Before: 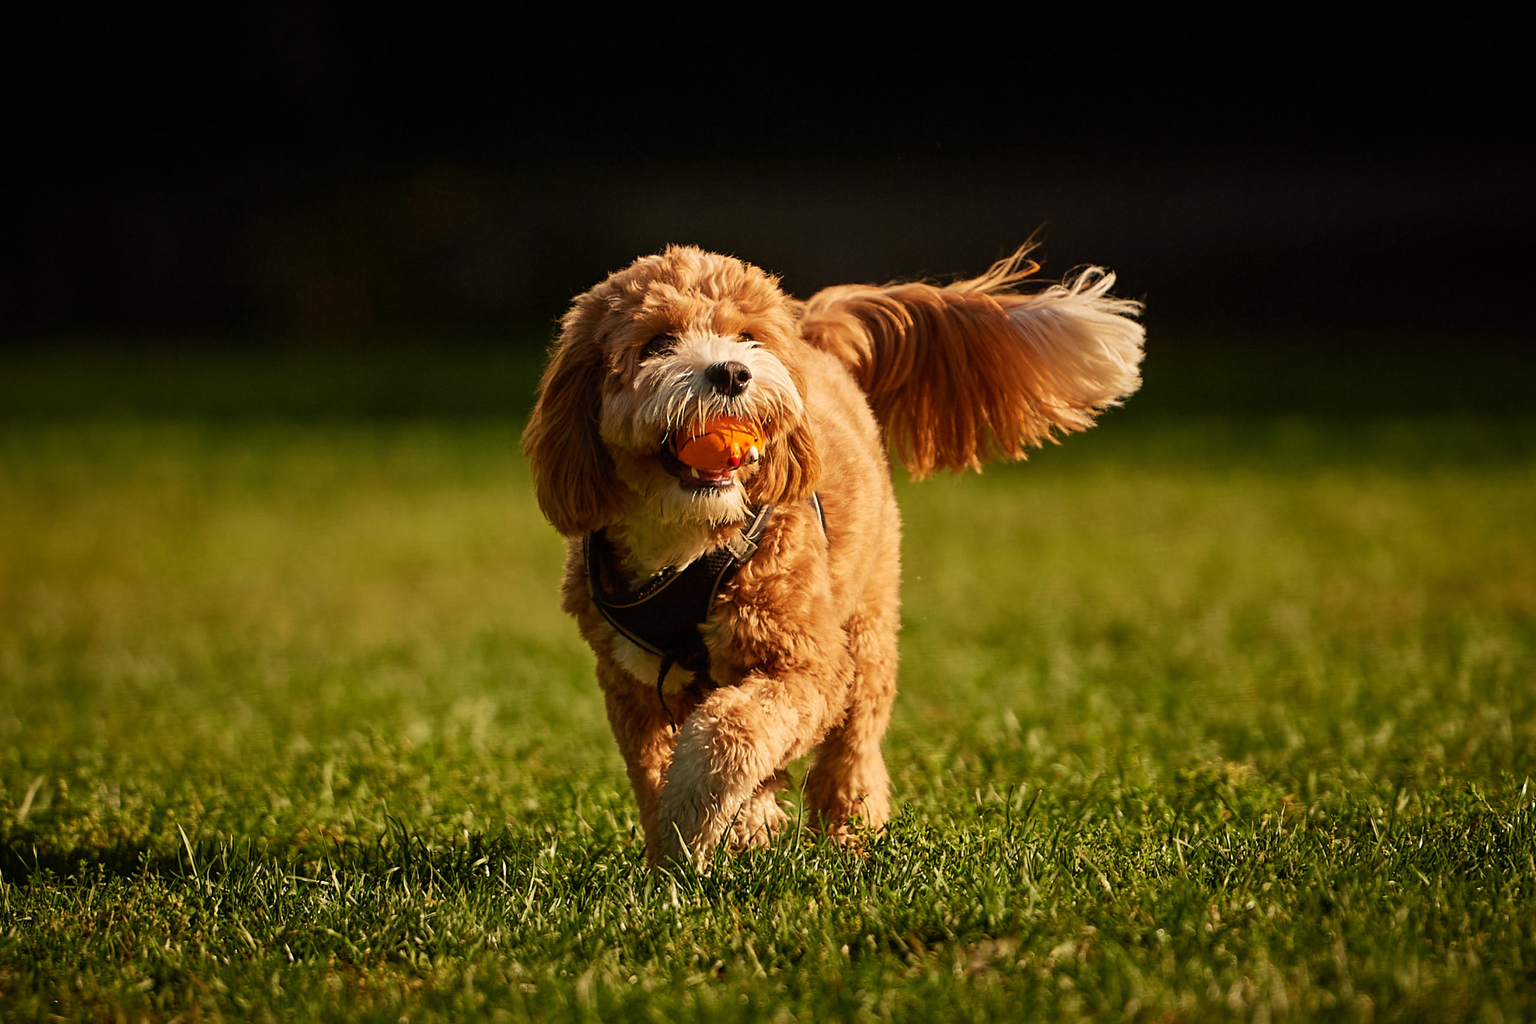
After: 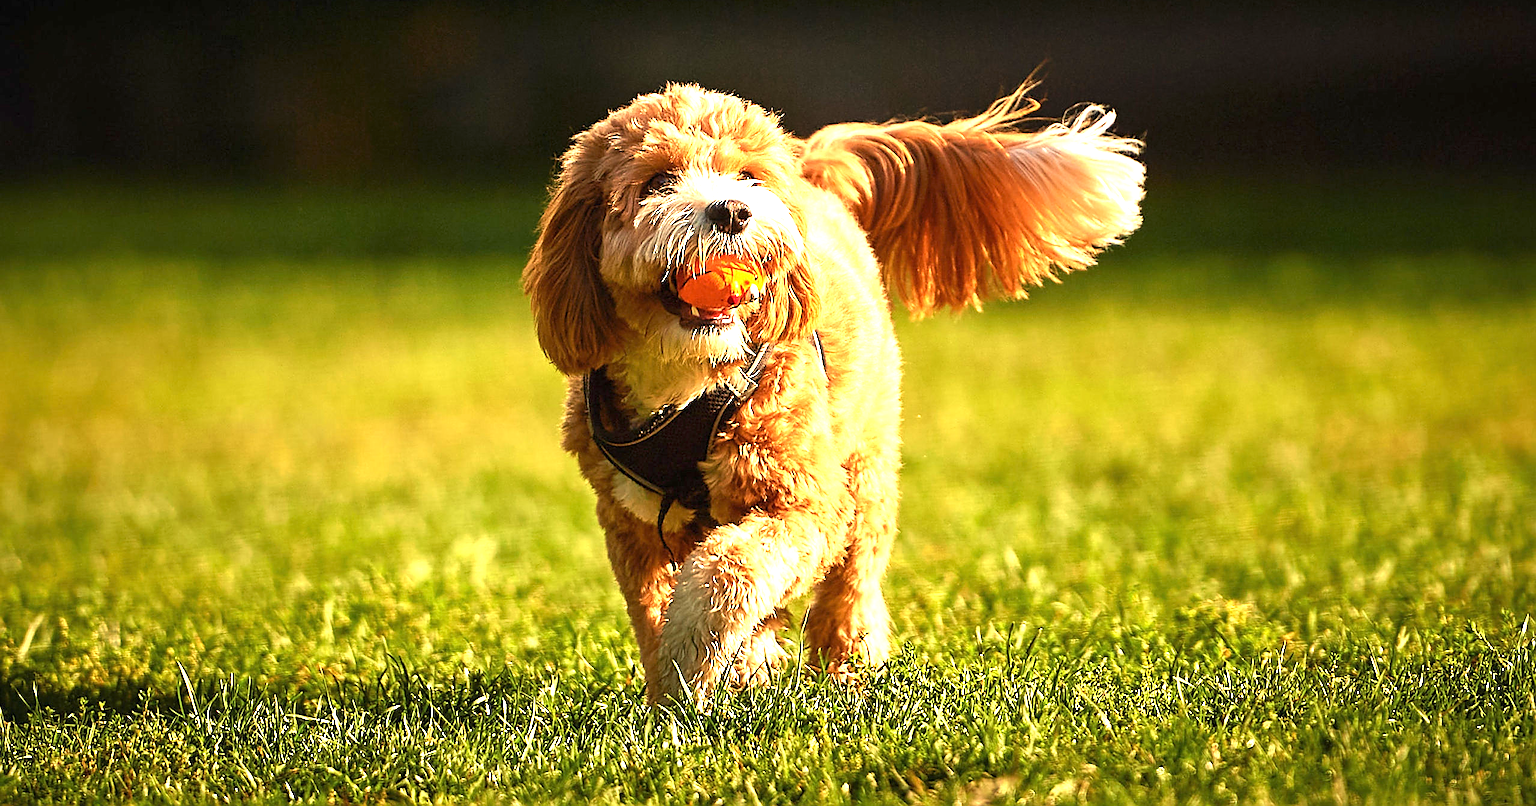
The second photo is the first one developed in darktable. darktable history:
exposure: black level correction 0, exposure 0.7 EV, compensate exposure bias true, compensate highlight preservation false
tone equalizer: edges refinement/feathering 500, mask exposure compensation -1.57 EV, preserve details no
crop and rotate: top 15.875%, bottom 5.348%
sharpen: radius 1.349, amount 1.238, threshold 0.618
